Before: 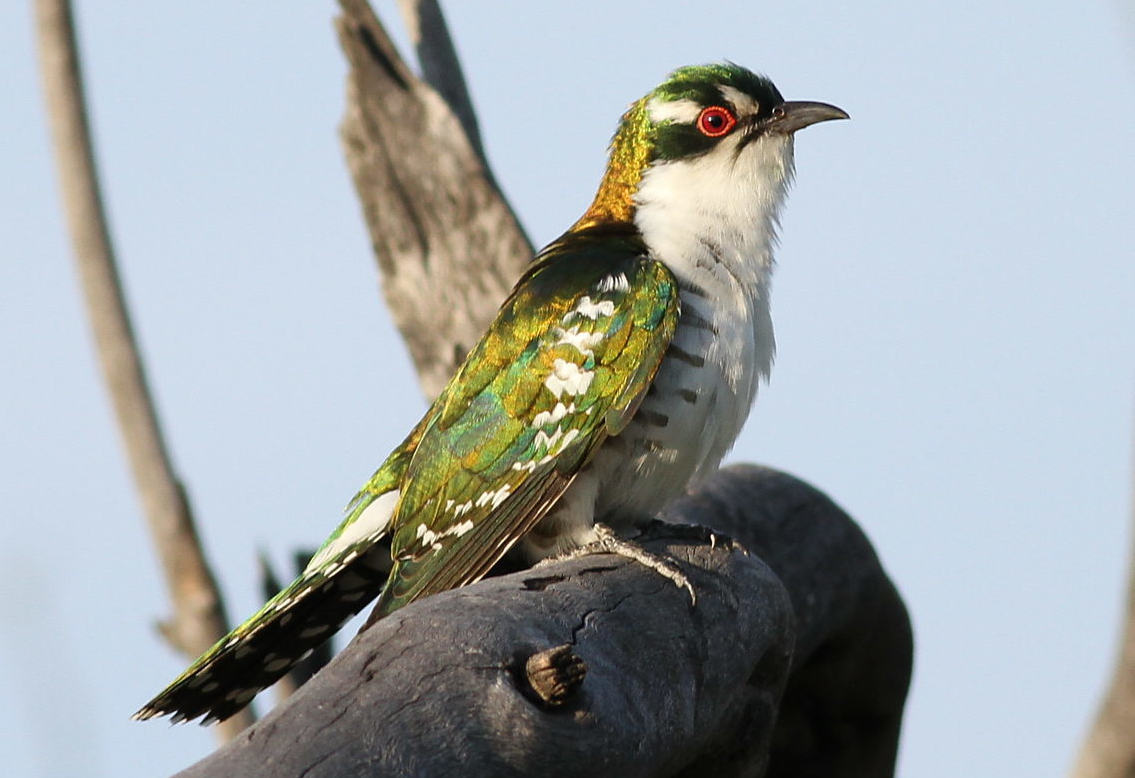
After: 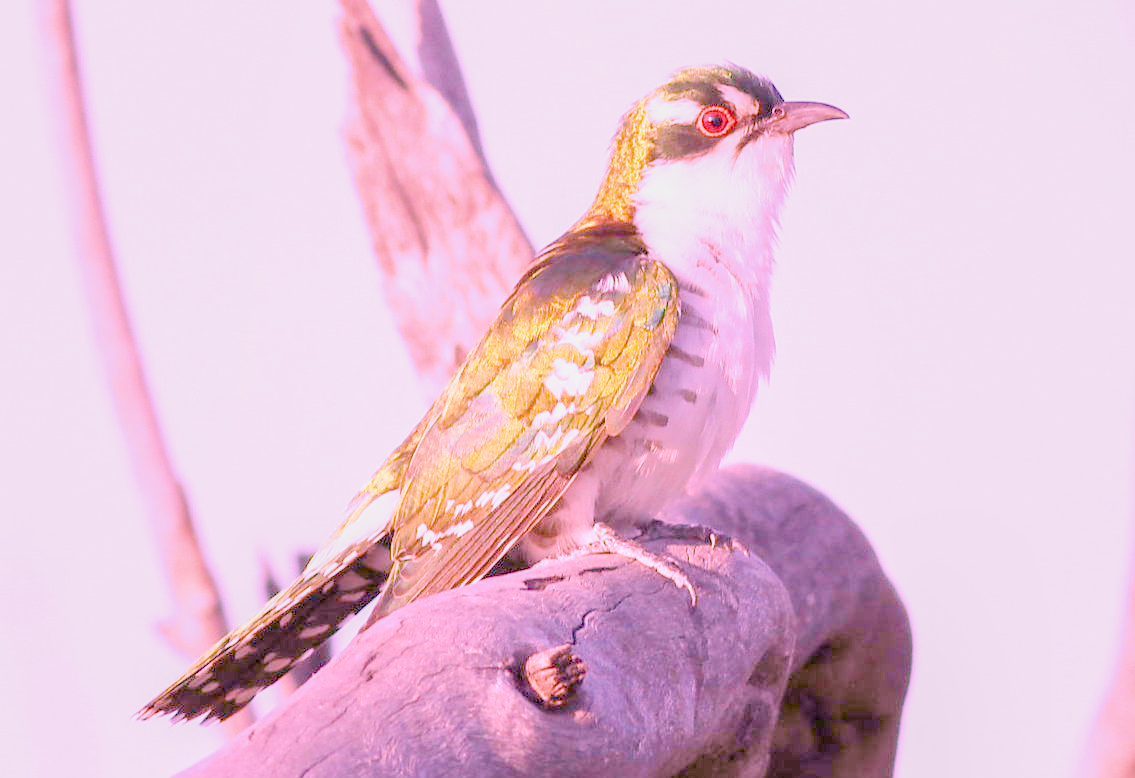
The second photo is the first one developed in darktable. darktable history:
highlight reconstruction: method clip highlights, iterations 1, diameter of reconstruction 64 px
exposure: black level correction 0, exposure 0.7 EV, compensate exposure bias true, compensate highlight preservation false
local contrast: on, module defaults
color balance rgb: linear chroma grading › shadows -2.2%, linear chroma grading › highlights -15%, linear chroma grading › global chroma -10%, linear chroma grading › mid-tones -10%, perceptual saturation grading › global saturation 45%, perceptual saturation grading › highlights -50%, perceptual saturation grading › shadows 30%, perceptual brilliance grading › global brilliance 18%, global vibrance 45%
filmic rgb: black relative exposure -7.65 EV, white relative exposure 4.56 EV, hardness 3.61, color science v6 (2022)
tone equalizer: on, module defaults
white balance: red 2.004, blue 1.654
